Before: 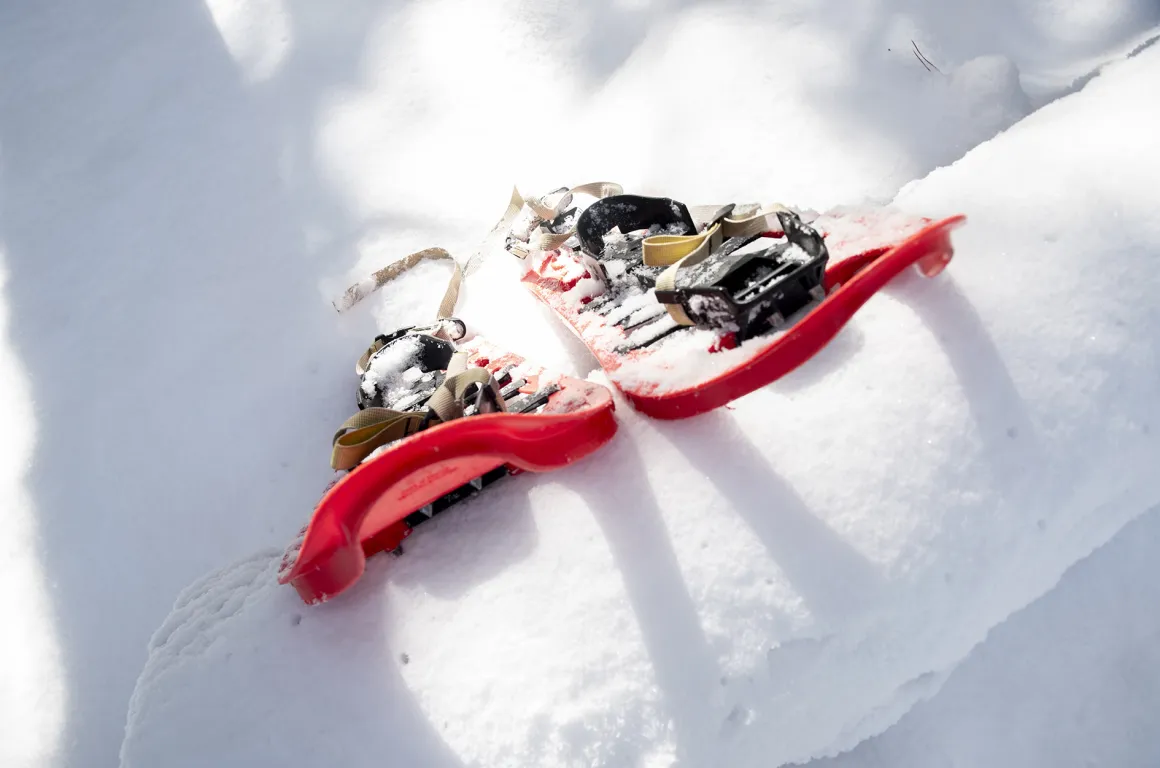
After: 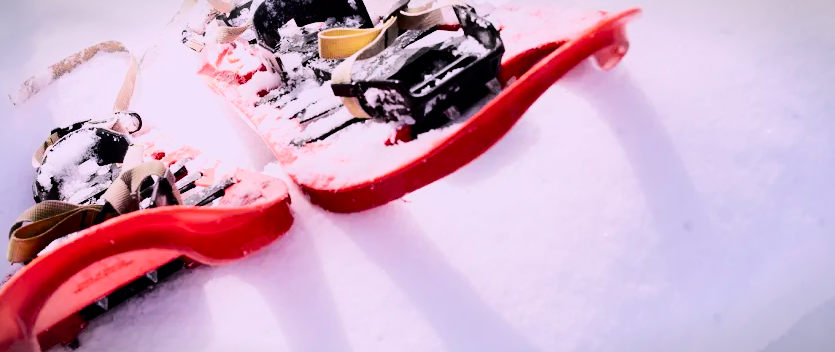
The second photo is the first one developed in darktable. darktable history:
tone curve: curves: ch0 [(0, 0) (0.126, 0.061) (0.338, 0.285) (0.494, 0.518) (0.703, 0.762) (1, 1)]; ch1 [(0, 0) (0.389, 0.313) (0.457, 0.442) (0.5, 0.501) (0.55, 0.578) (1, 1)]; ch2 [(0, 0) (0.44, 0.424) (0.501, 0.499) (0.557, 0.564) (0.613, 0.67) (0.707, 0.746) (1, 1)], color space Lab, independent channels, preserve colors none
crop and rotate: left 27.938%, top 27.046%, bottom 27.046%
filmic rgb: black relative exposure -7.65 EV, white relative exposure 4.56 EV, hardness 3.61, contrast 1.05
tone equalizer: -8 EV -0.417 EV, -7 EV -0.389 EV, -6 EV -0.333 EV, -5 EV -0.222 EV, -3 EV 0.222 EV, -2 EV 0.333 EV, -1 EV 0.389 EV, +0 EV 0.417 EV, edges refinement/feathering 500, mask exposure compensation -1.57 EV, preserve details no
vignetting: fall-off start 100%, fall-off radius 64.94%, automatic ratio true, unbound false
white balance: red 1.066, blue 1.119
